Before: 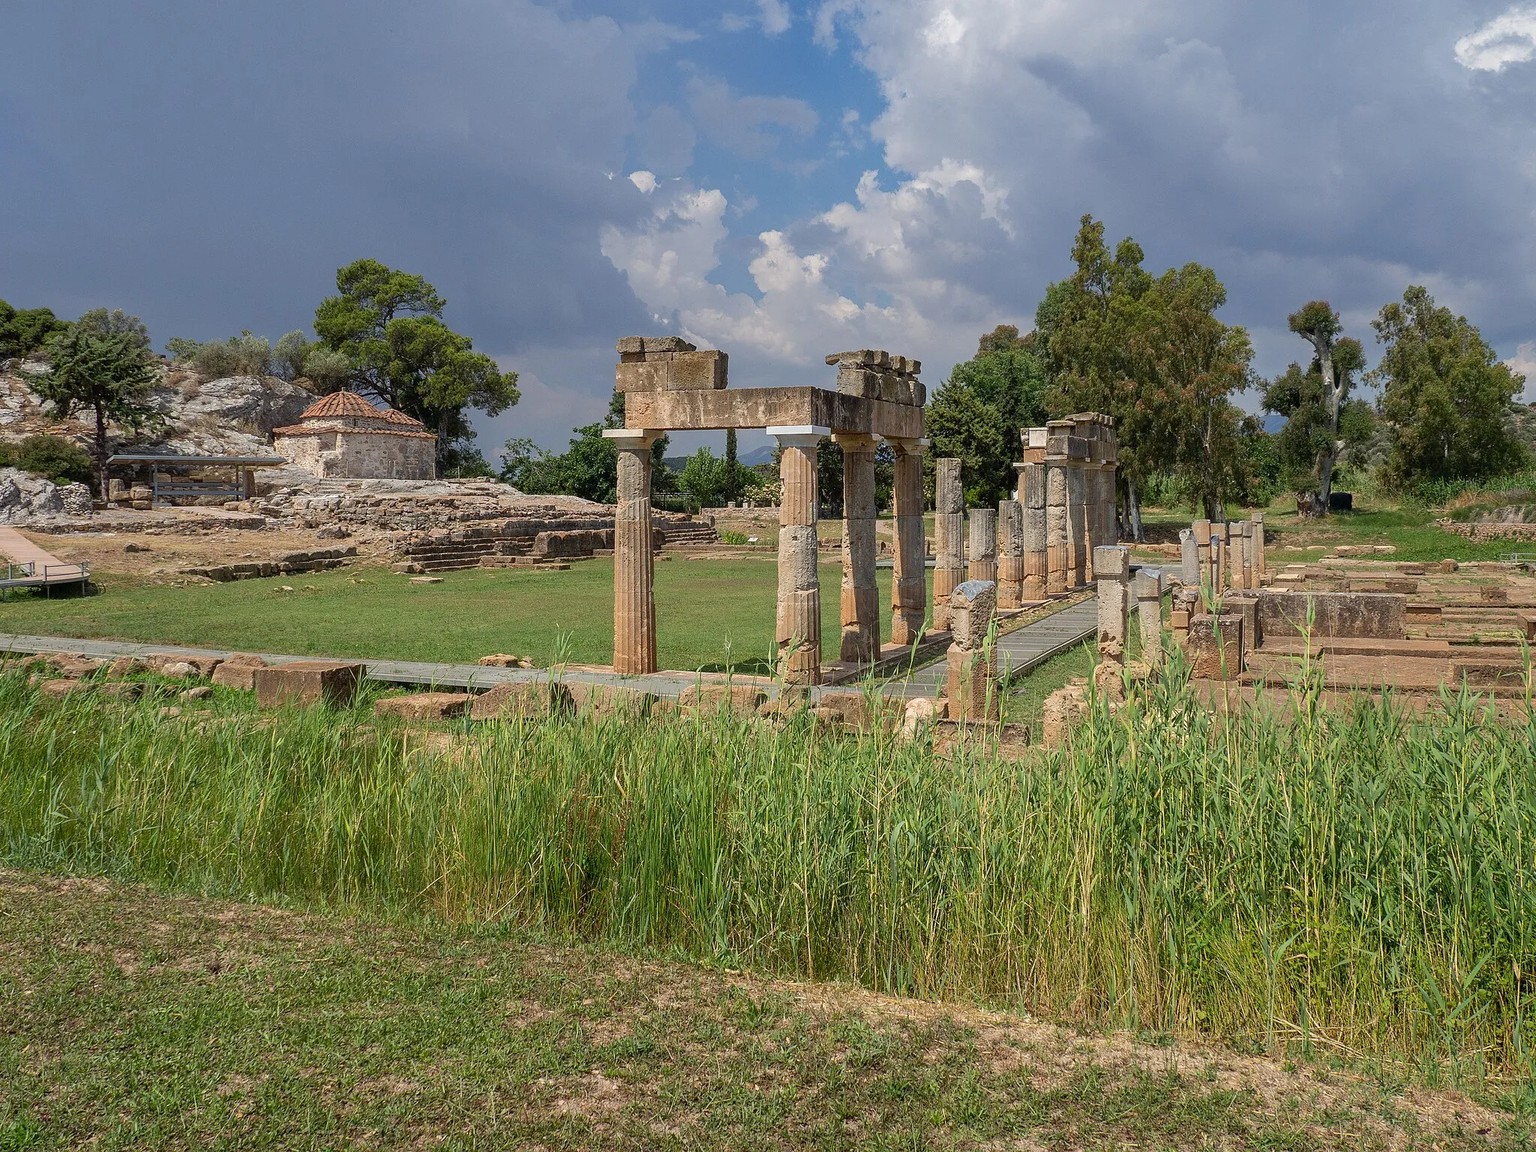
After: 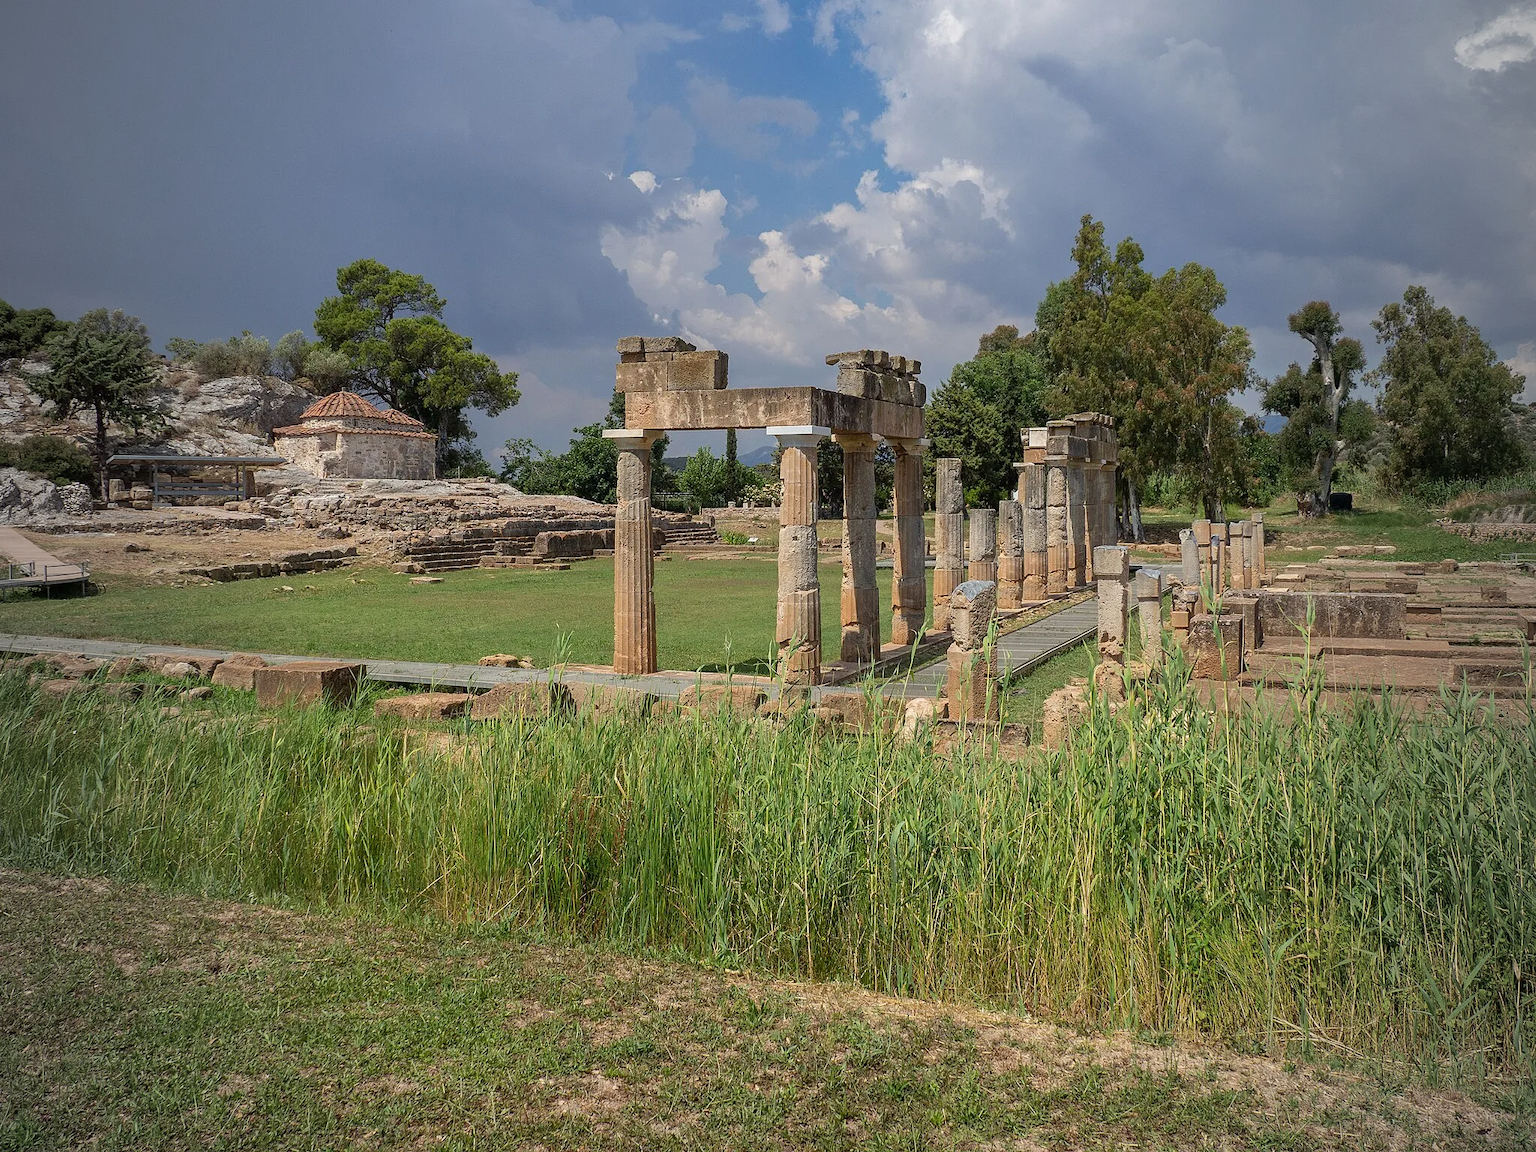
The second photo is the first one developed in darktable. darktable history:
vignetting: fall-off start 96.93%, fall-off radius 100.8%, width/height ratio 0.609
